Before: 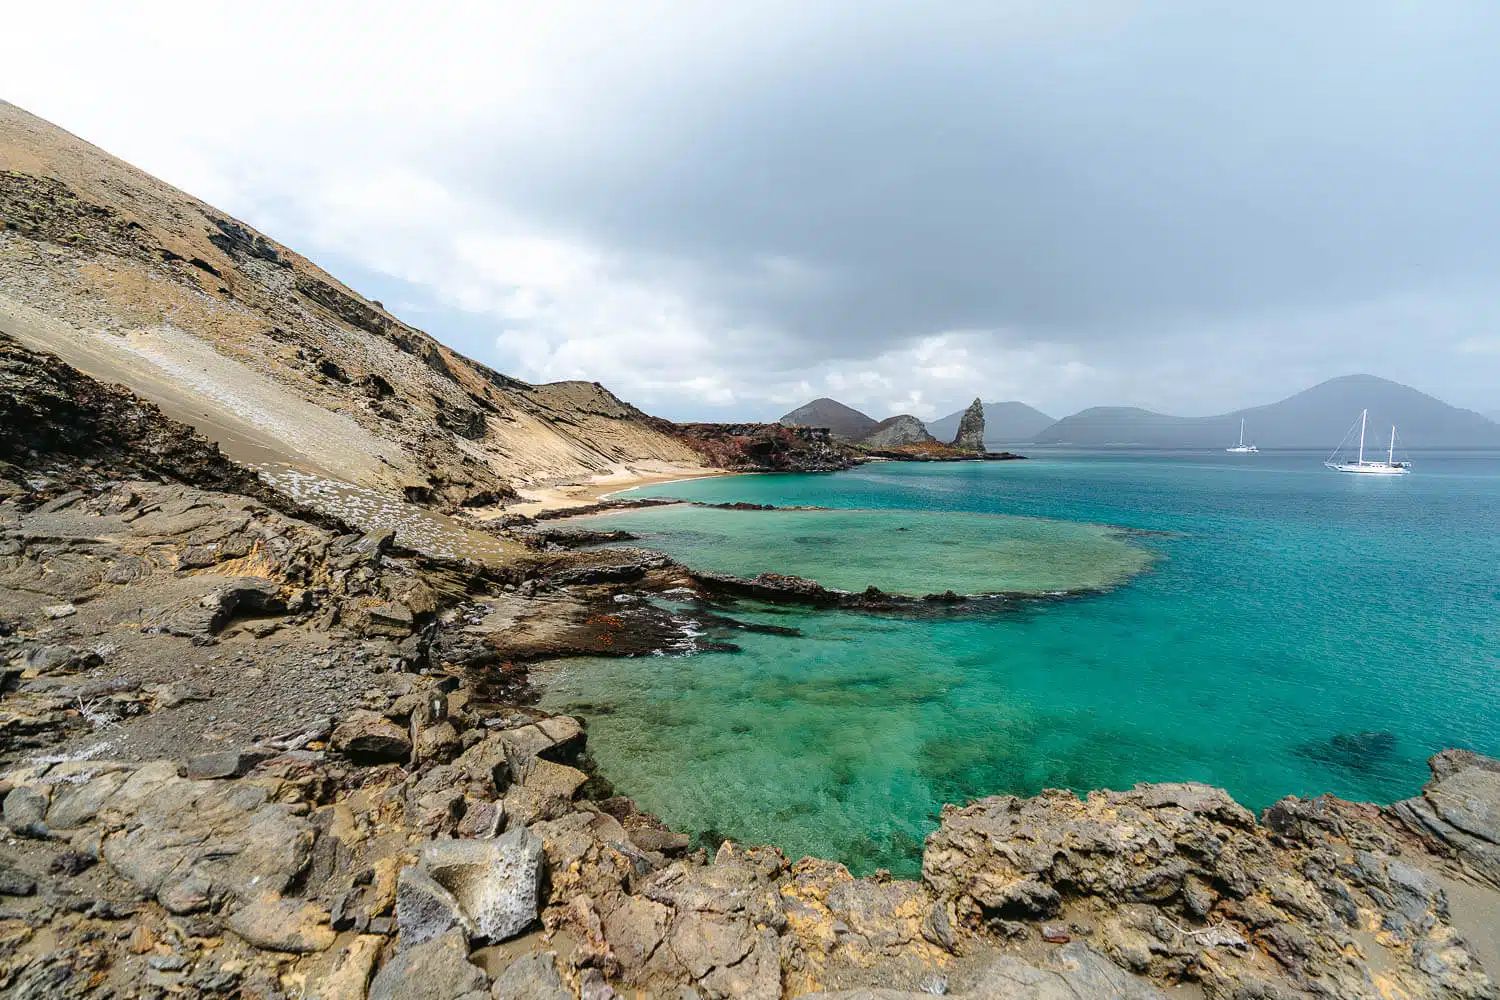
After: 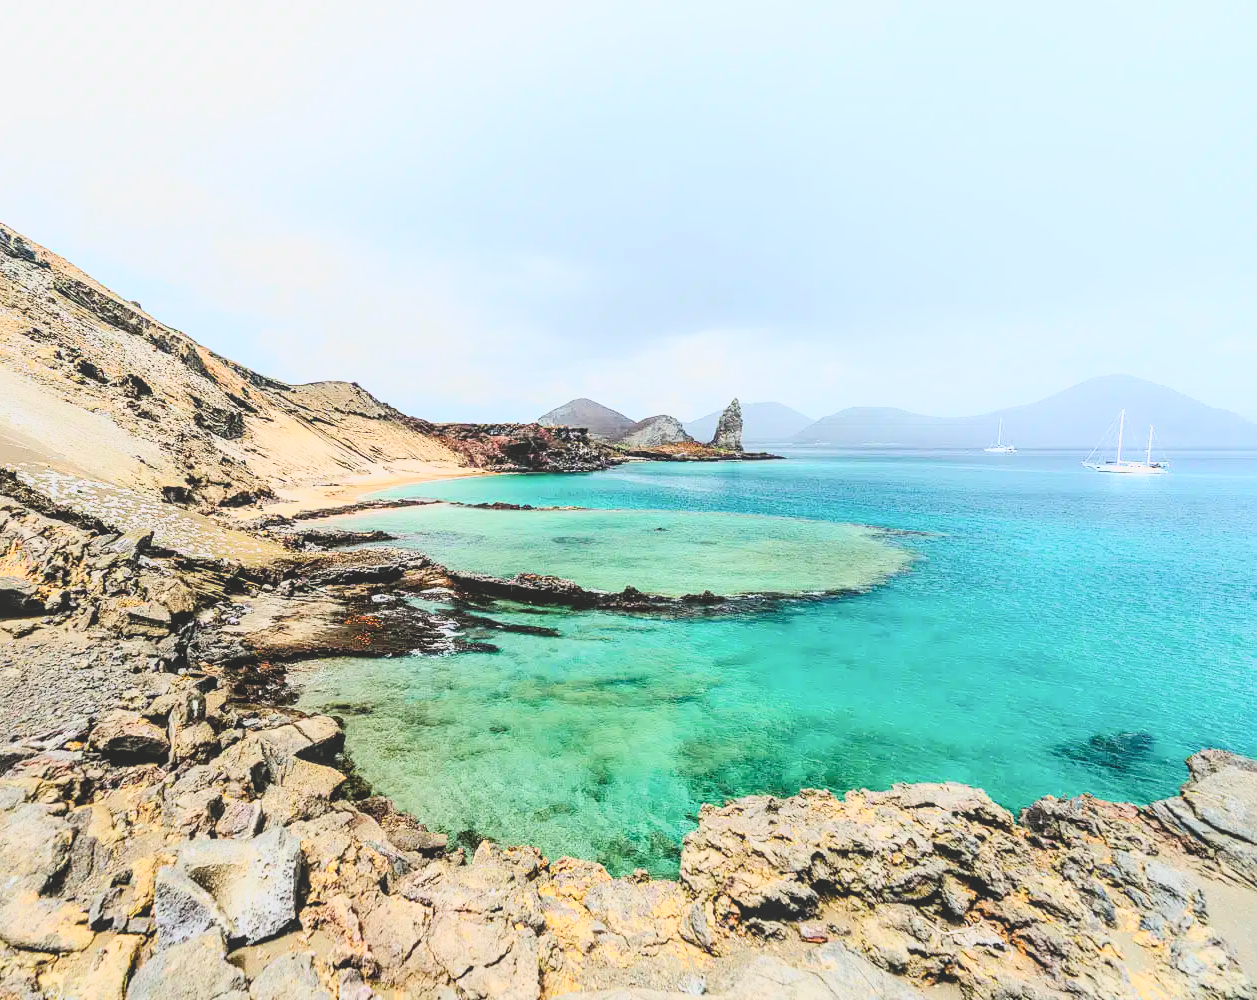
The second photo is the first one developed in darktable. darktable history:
local contrast: highlights 48%, shadows 4%, detail 100%
tone curve: curves: ch0 [(0, 0.013) (0.036, 0.035) (0.274, 0.288) (0.504, 0.536) (0.844, 0.84) (1, 0.97)]; ch1 [(0, 0) (0.389, 0.403) (0.462, 0.48) (0.499, 0.5) (0.522, 0.534) (0.567, 0.588) (0.626, 0.645) (0.749, 0.781) (1, 1)]; ch2 [(0, 0) (0.457, 0.486) (0.5, 0.501) (0.533, 0.539) (0.599, 0.6) (0.704, 0.732) (1, 1)], preserve colors none
base curve: curves: ch0 [(0, 0) (0.007, 0.004) (0.027, 0.03) (0.046, 0.07) (0.207, 0.54) (0.442, 0.872) (0.673, 0.972) (1, 1)]
crop: left 16.172%
